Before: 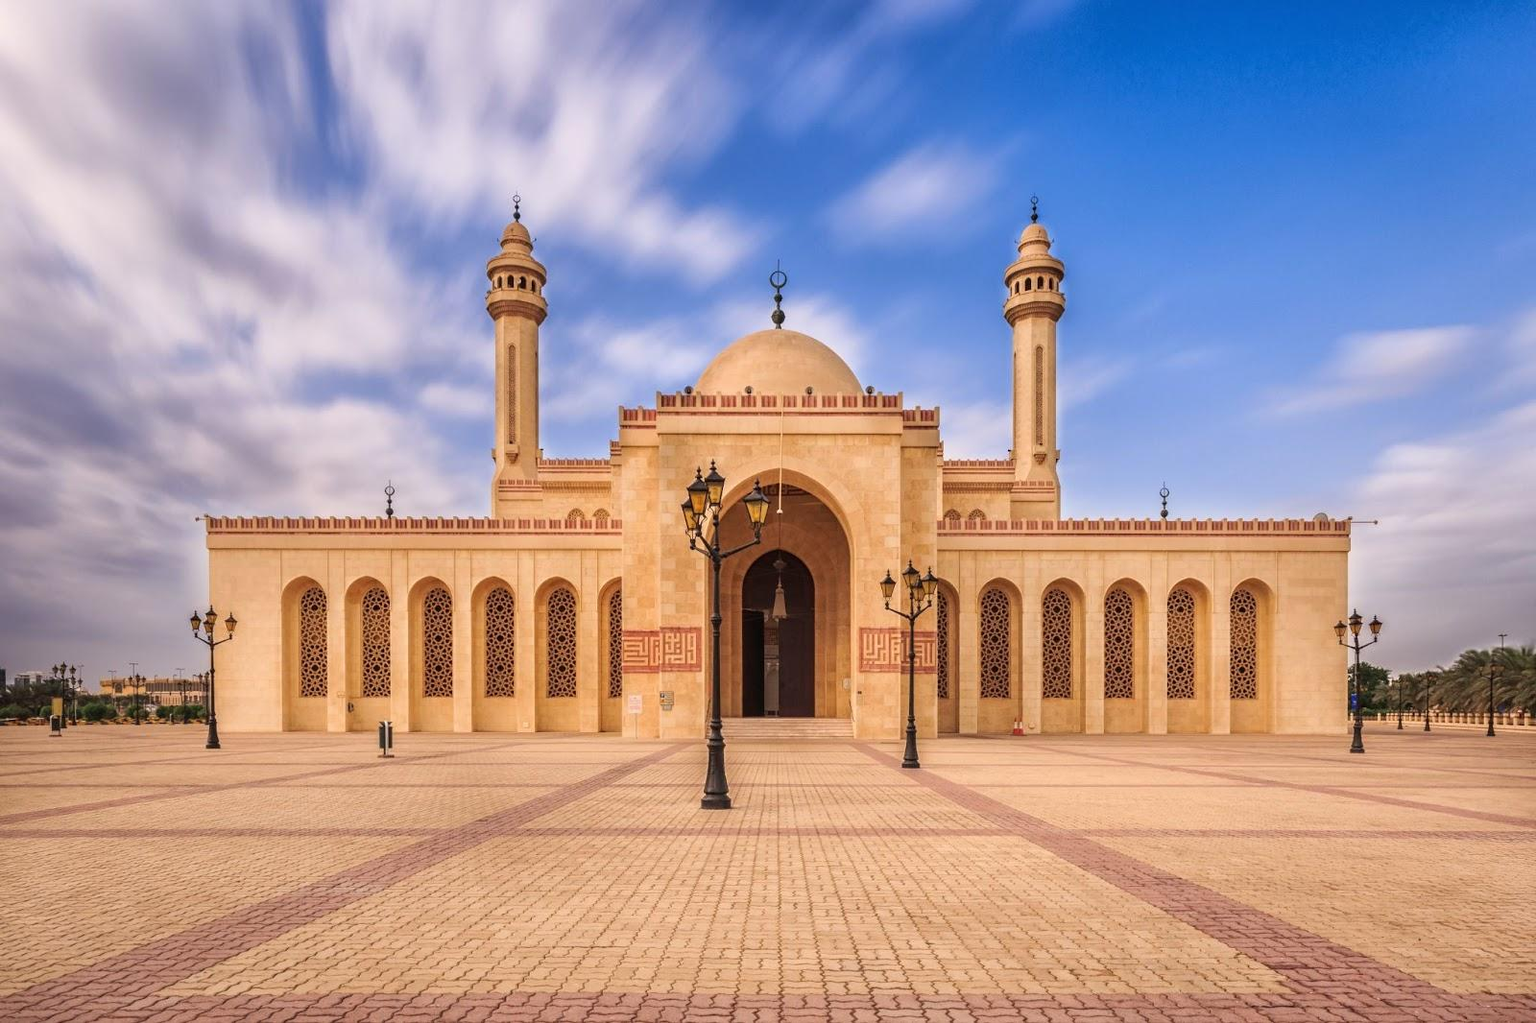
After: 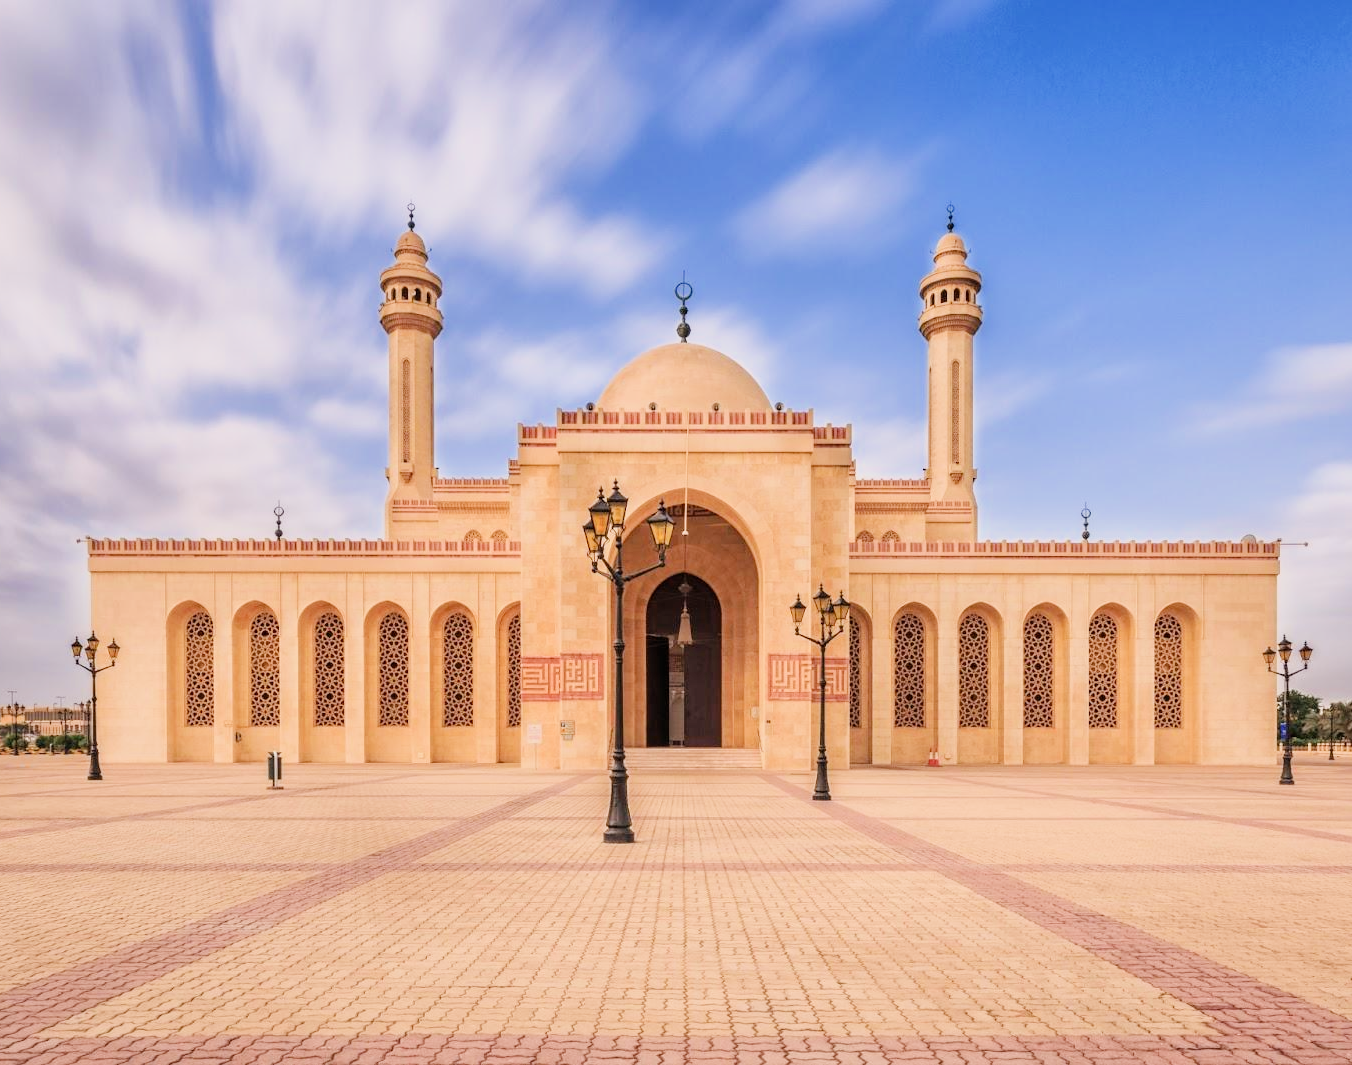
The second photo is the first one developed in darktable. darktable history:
crop: left 7.982%, right 7.479%
tone equalizer: edges refinement/feathering 500, mask exposure compensation -1.57 EV, preserve details no
filmic rgb: black relative exposure -7.65 EV, white relative exposure 4.56 EV, hardness 3.61
exposure: black level correction 0, exposure 0.93 EV, compensate highlight preservation false
